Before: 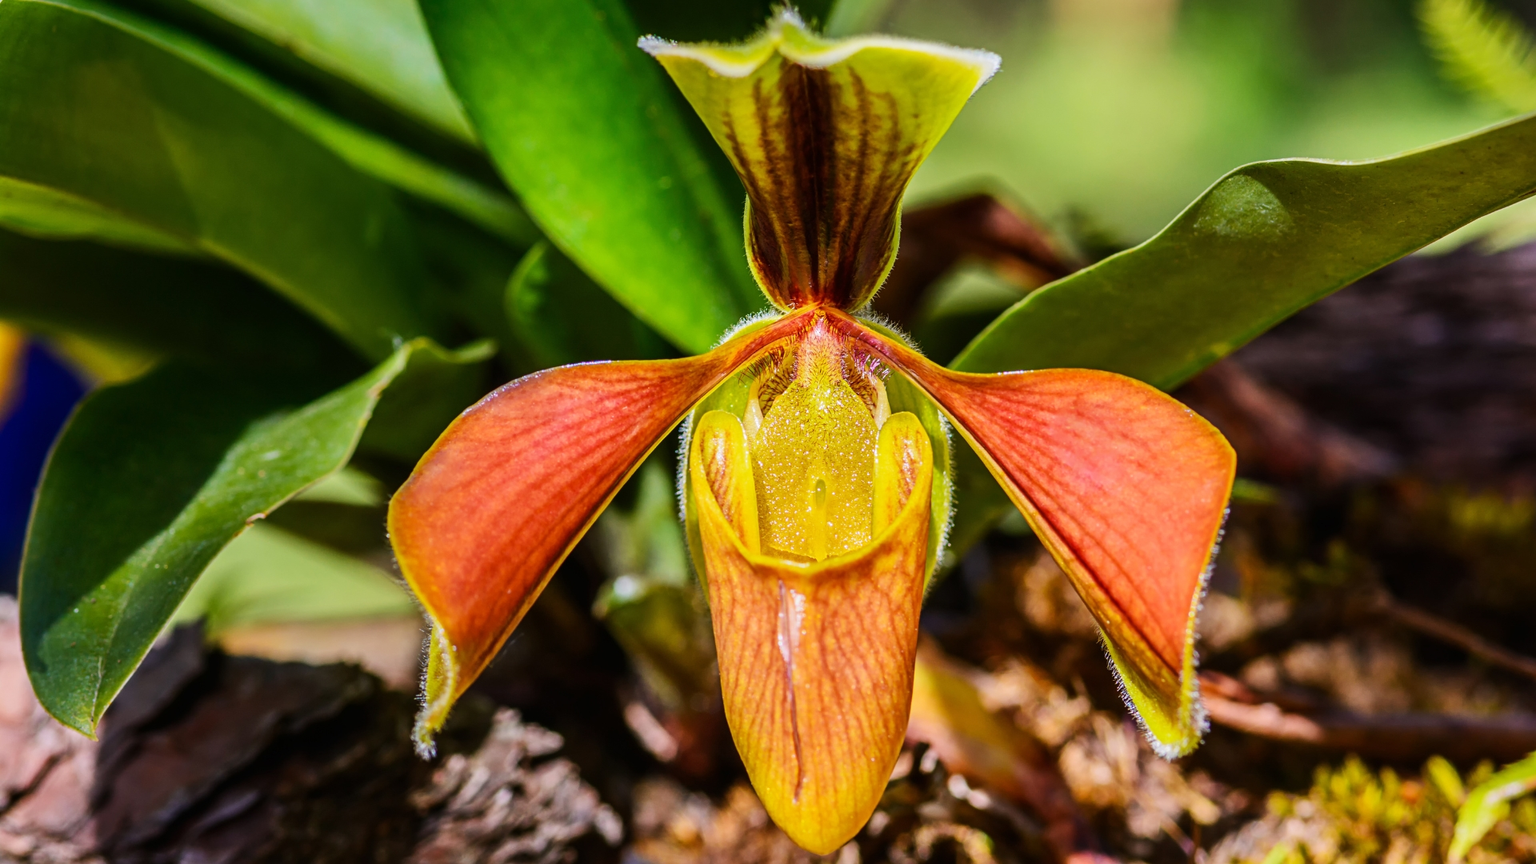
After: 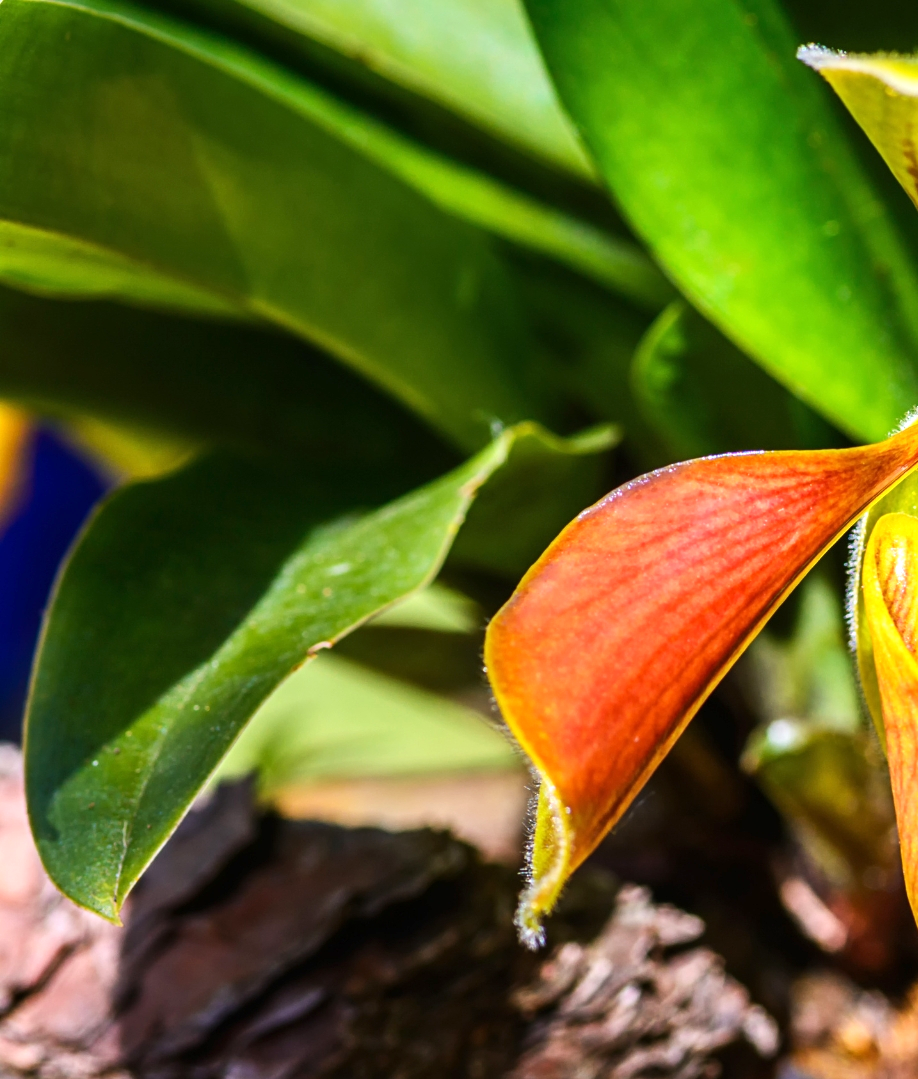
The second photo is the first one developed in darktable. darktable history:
crop and rotate: left 0.046%, top 0%, right 52.135%
exposure: exposure 0.558 EV, compensate highlight preservation false
